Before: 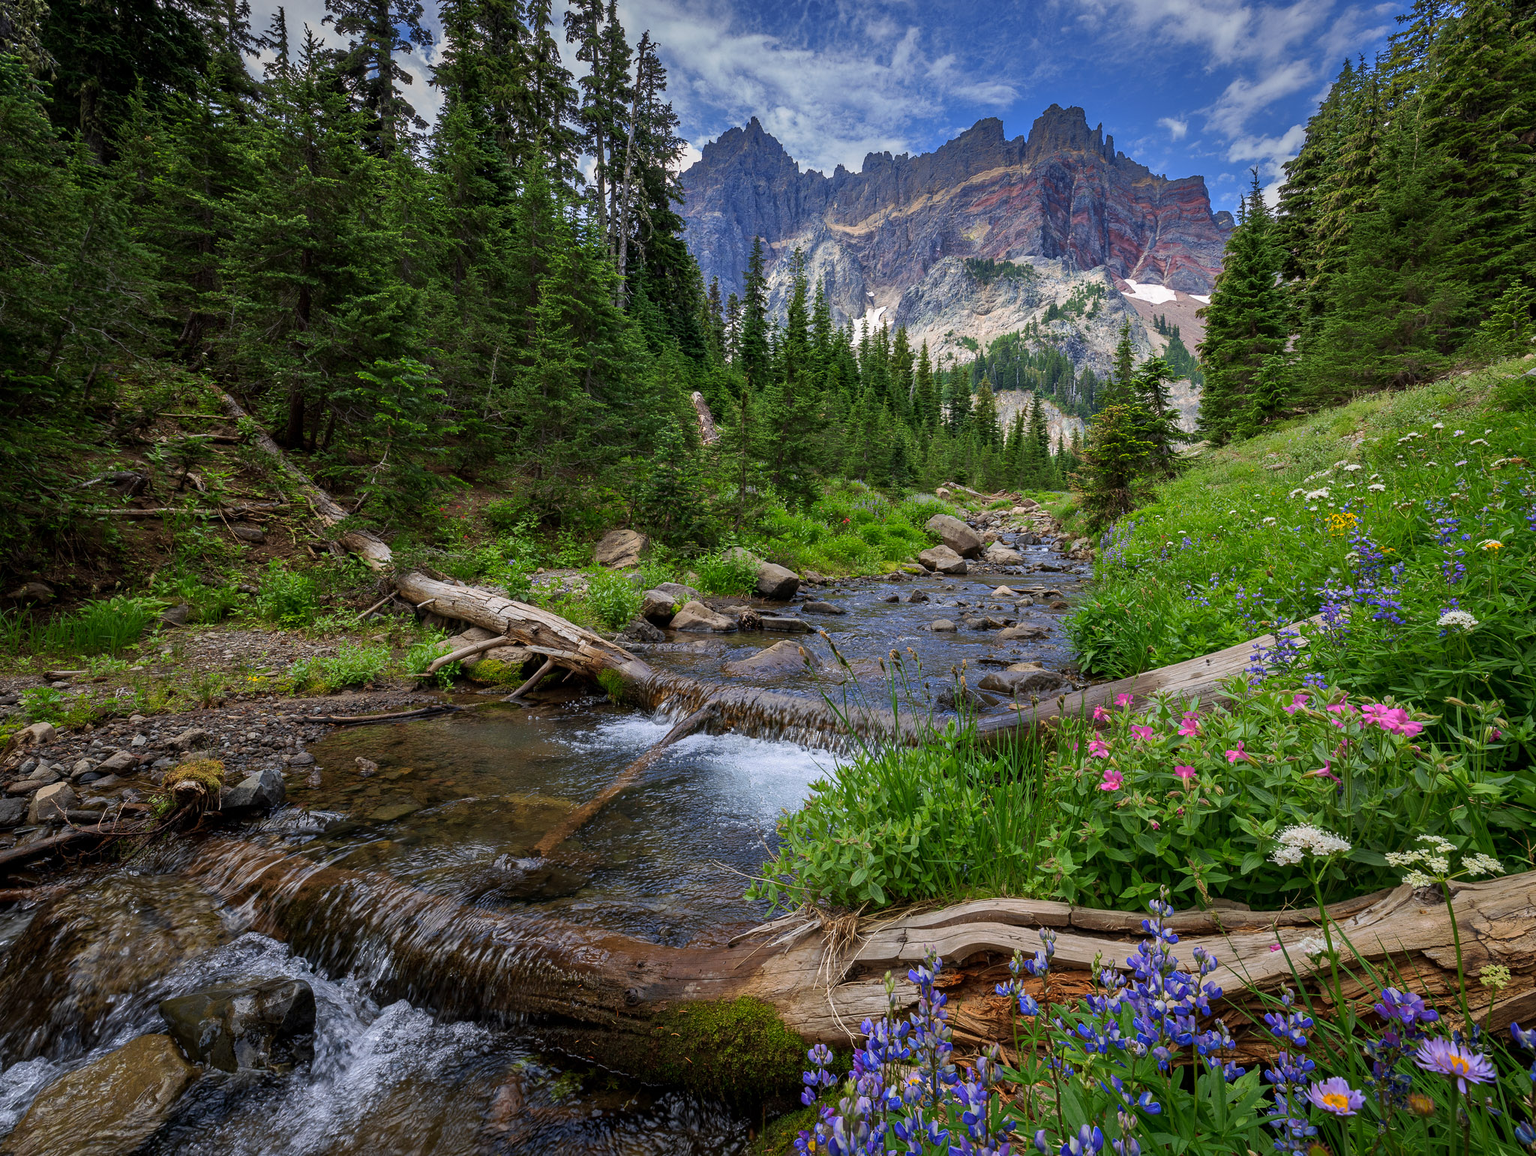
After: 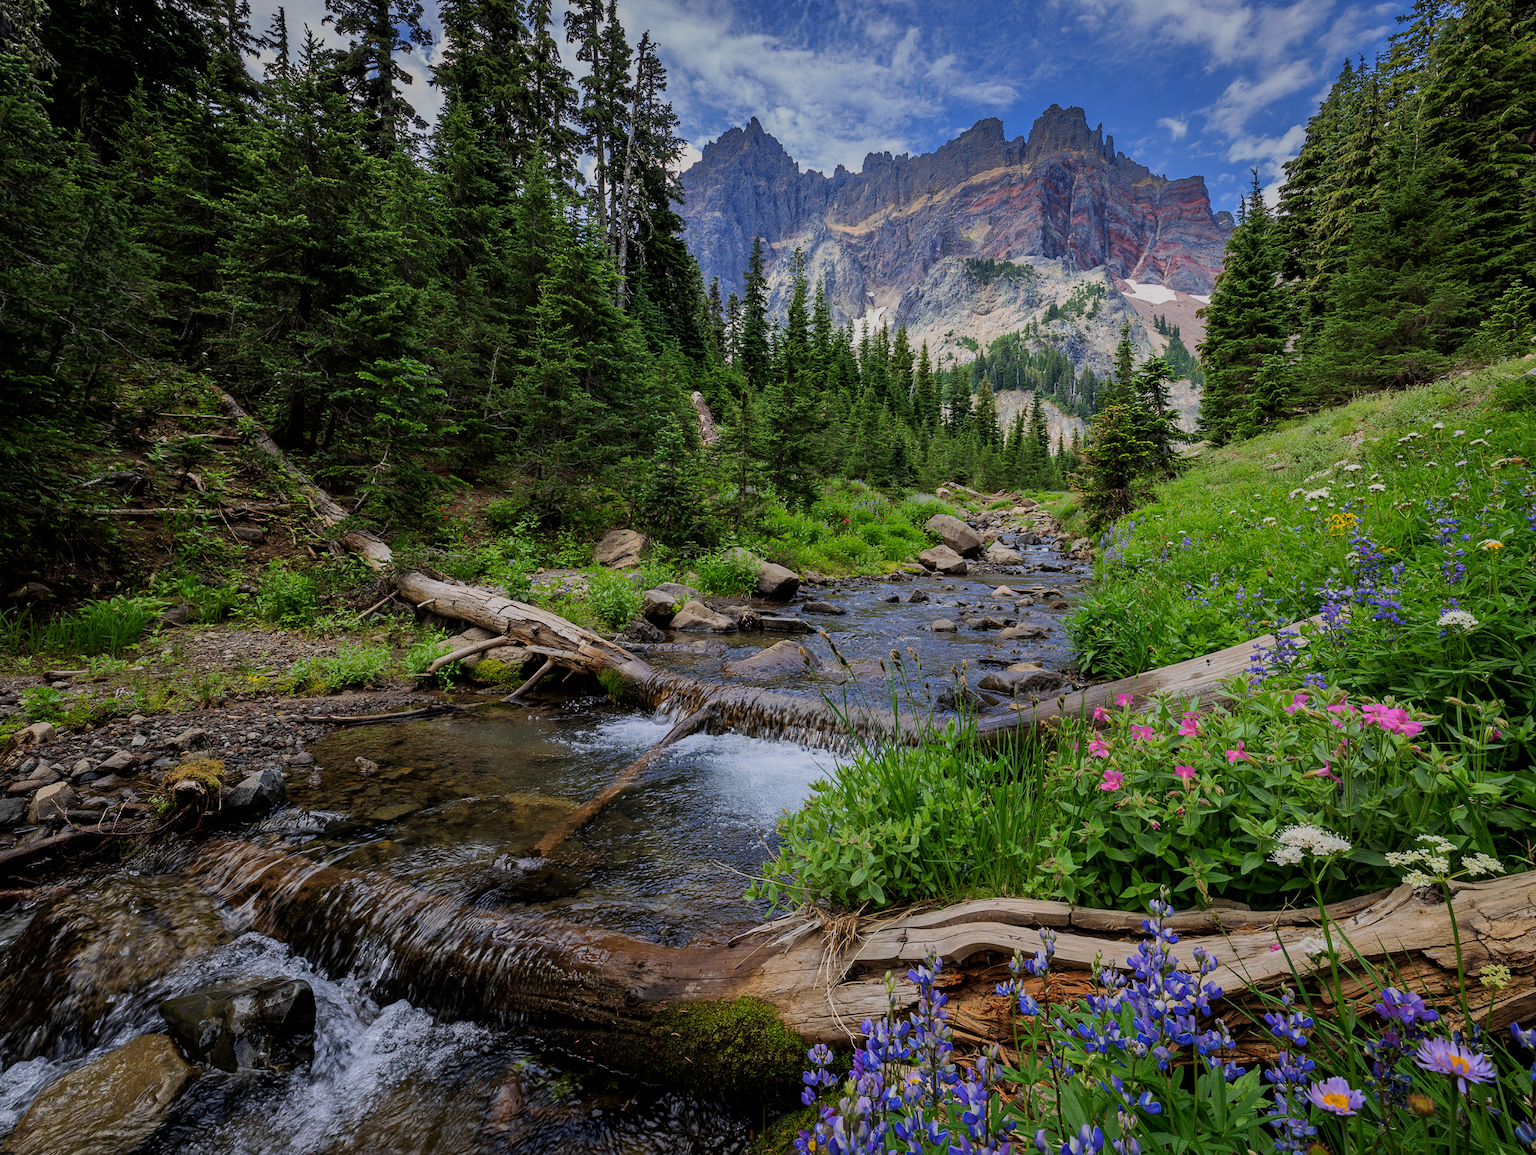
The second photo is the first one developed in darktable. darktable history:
sharpen: radius 5.358, amount 0.314, threshold 26.183
filmic rgb: black relative exposure -8.34 EV, white relative exposure 4.68 EV, hardness 3.8, color science v6 (2022), iterations of high-quality reconstruction 0
exposure: compensate highlight preservation false
